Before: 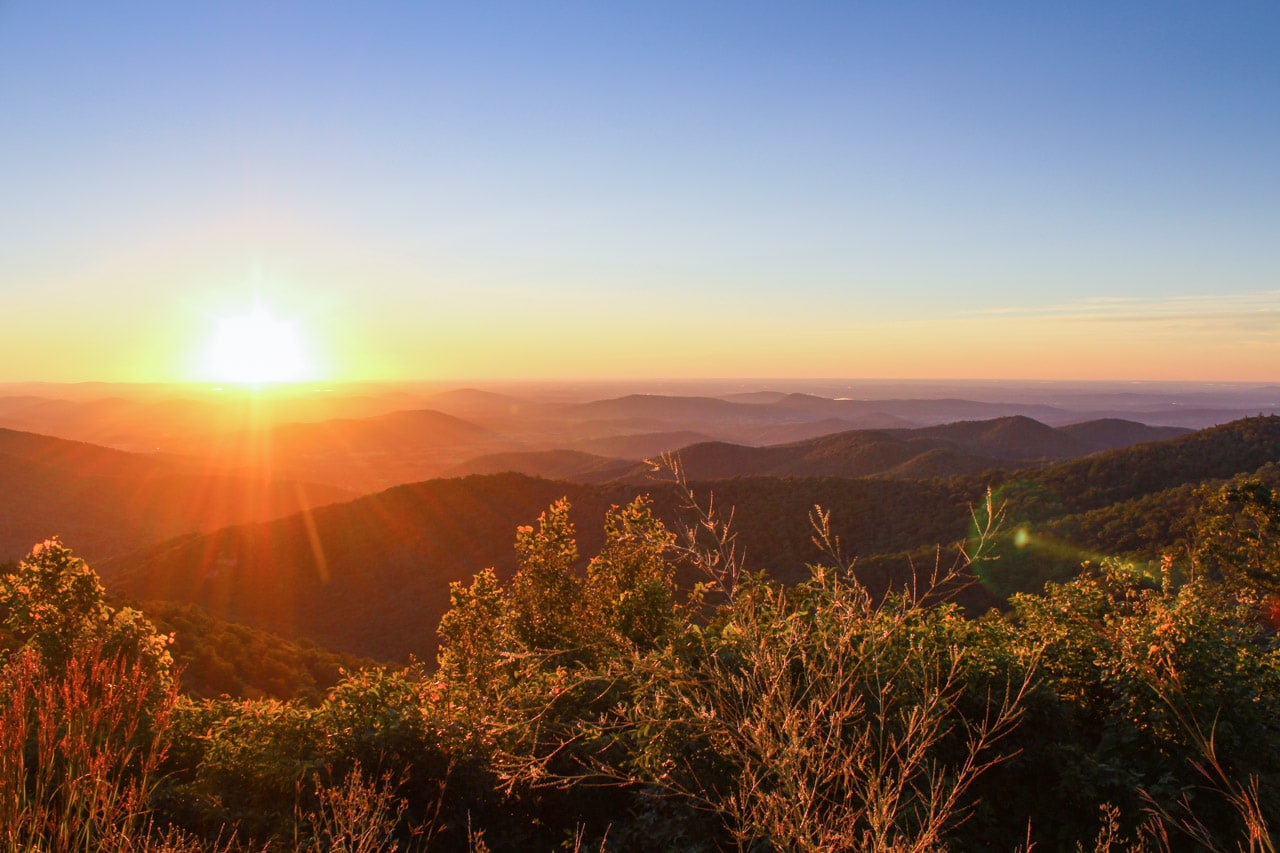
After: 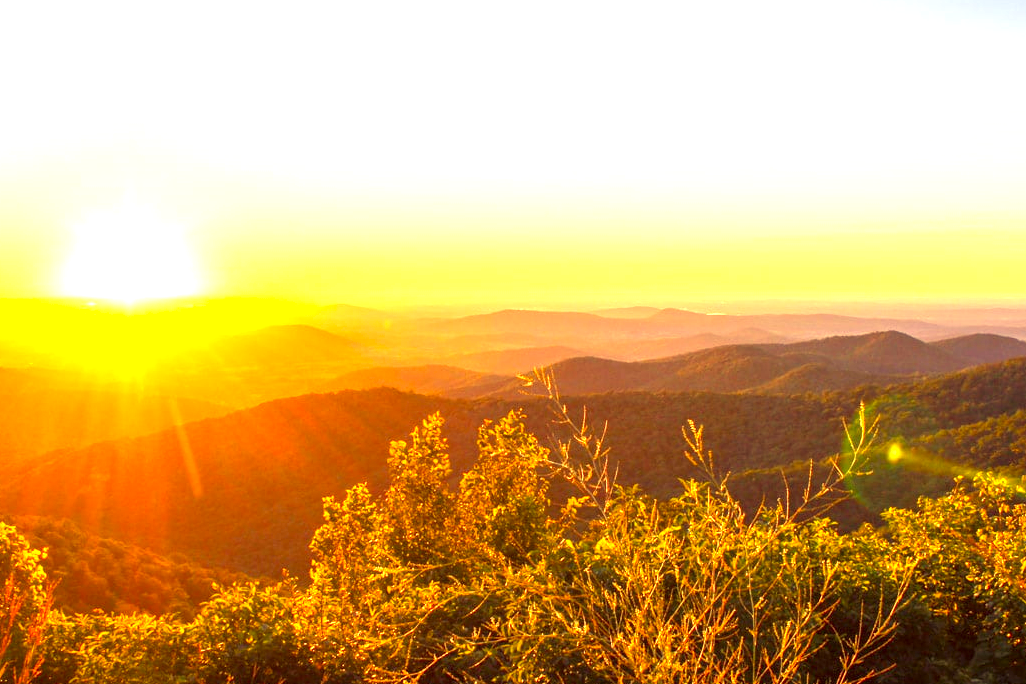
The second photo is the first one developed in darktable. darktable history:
color correction: highlights a* -0.336, highlights b* 39.76, shadows a* 9.81, shadows b* -0.522
crop and rotate: left 9.966%, top 10.074%, right 9.871%, bottom 9.718%
exposure: black level correction 0.001, exposure 1.732 EV, compensate exposure bias true, compensate highlight preservation false
